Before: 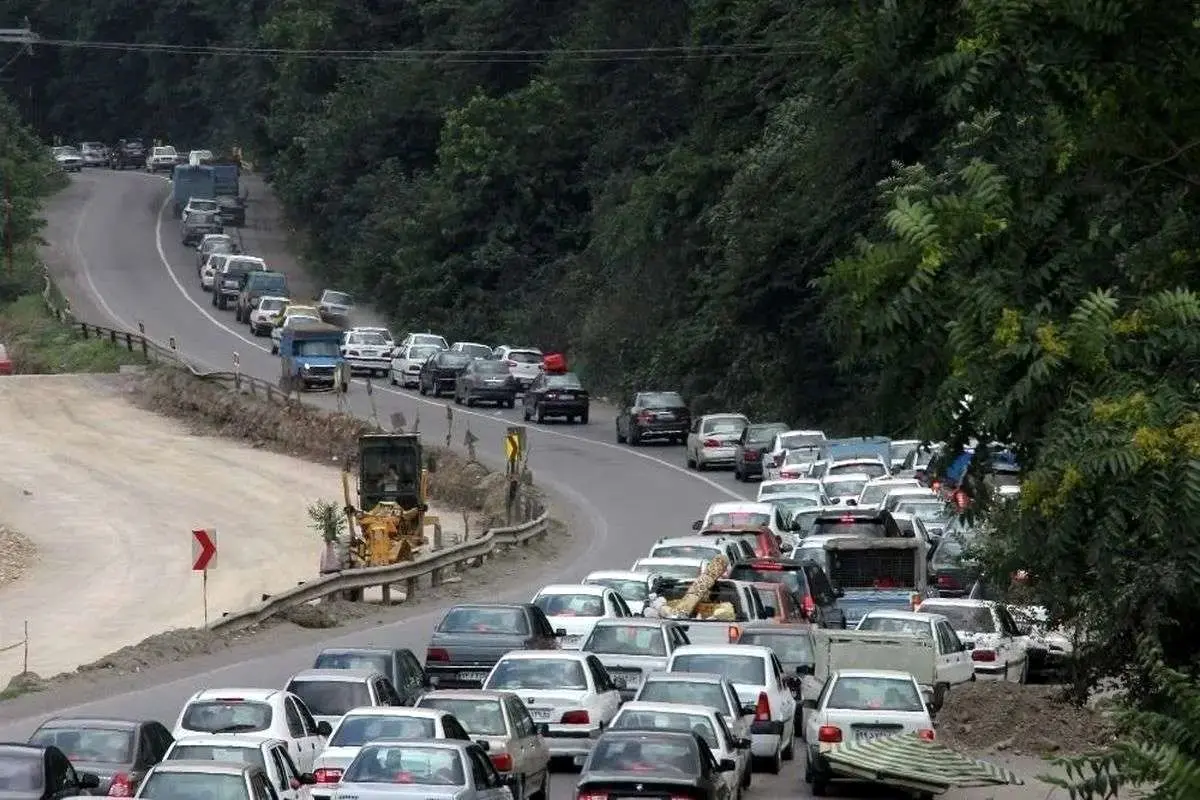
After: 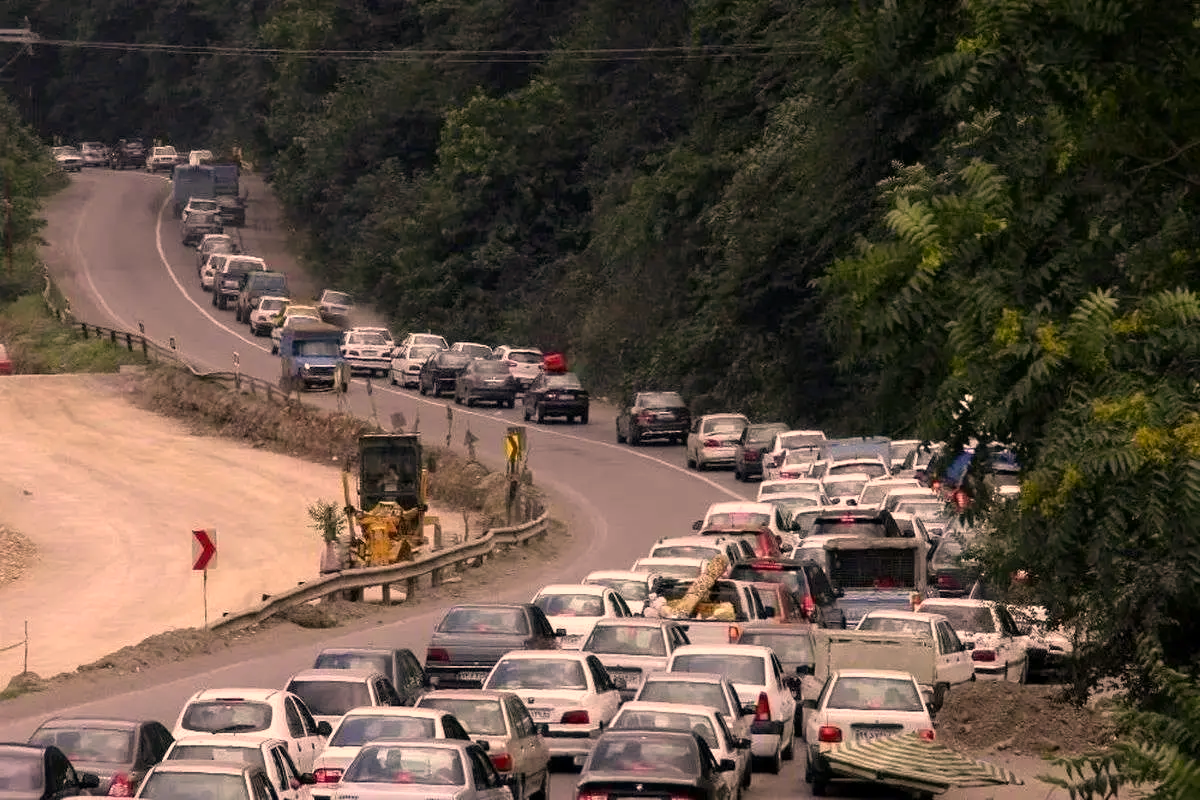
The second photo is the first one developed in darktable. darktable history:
color correction: highlights a* 22.11, highlights b* 22.26
